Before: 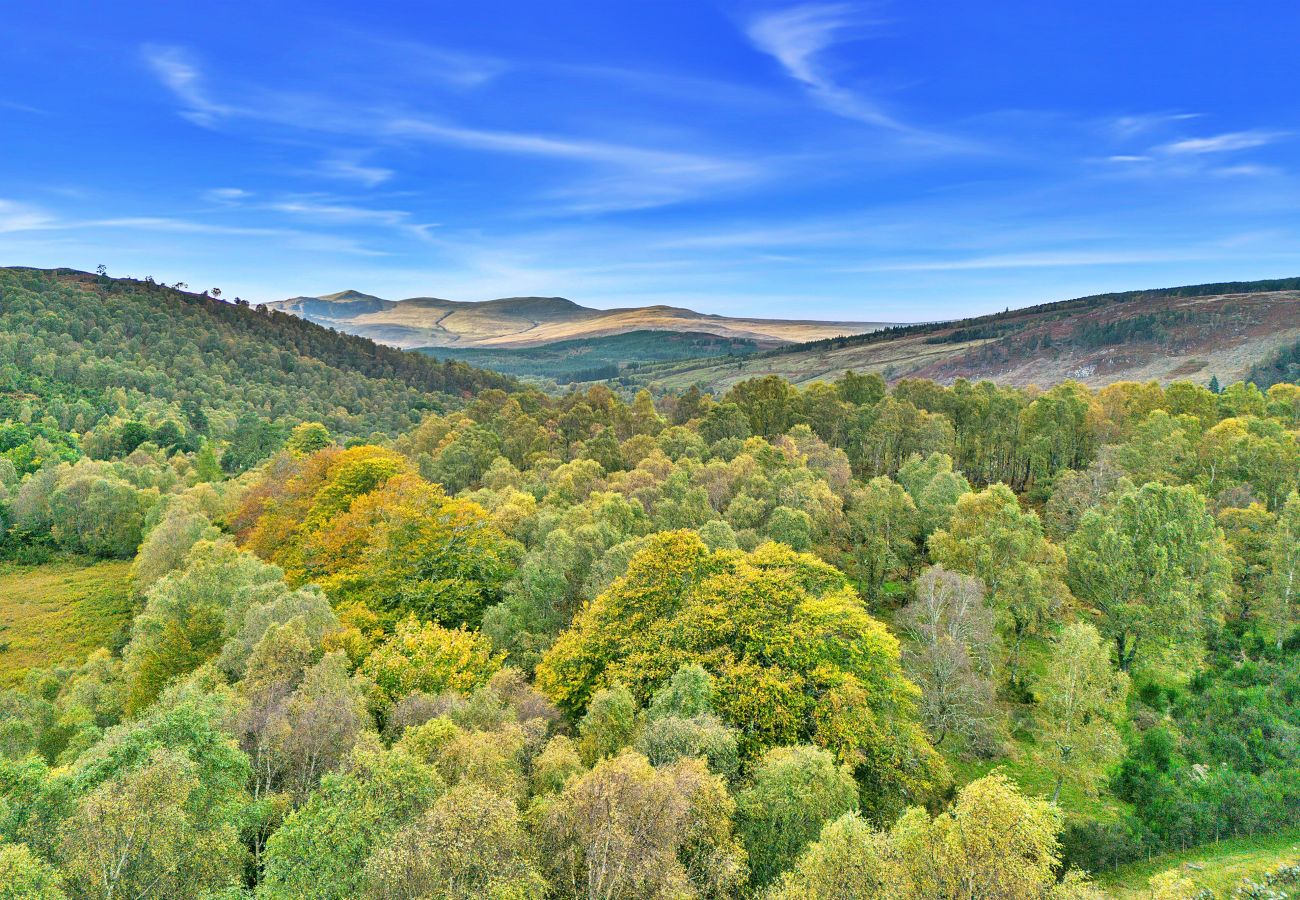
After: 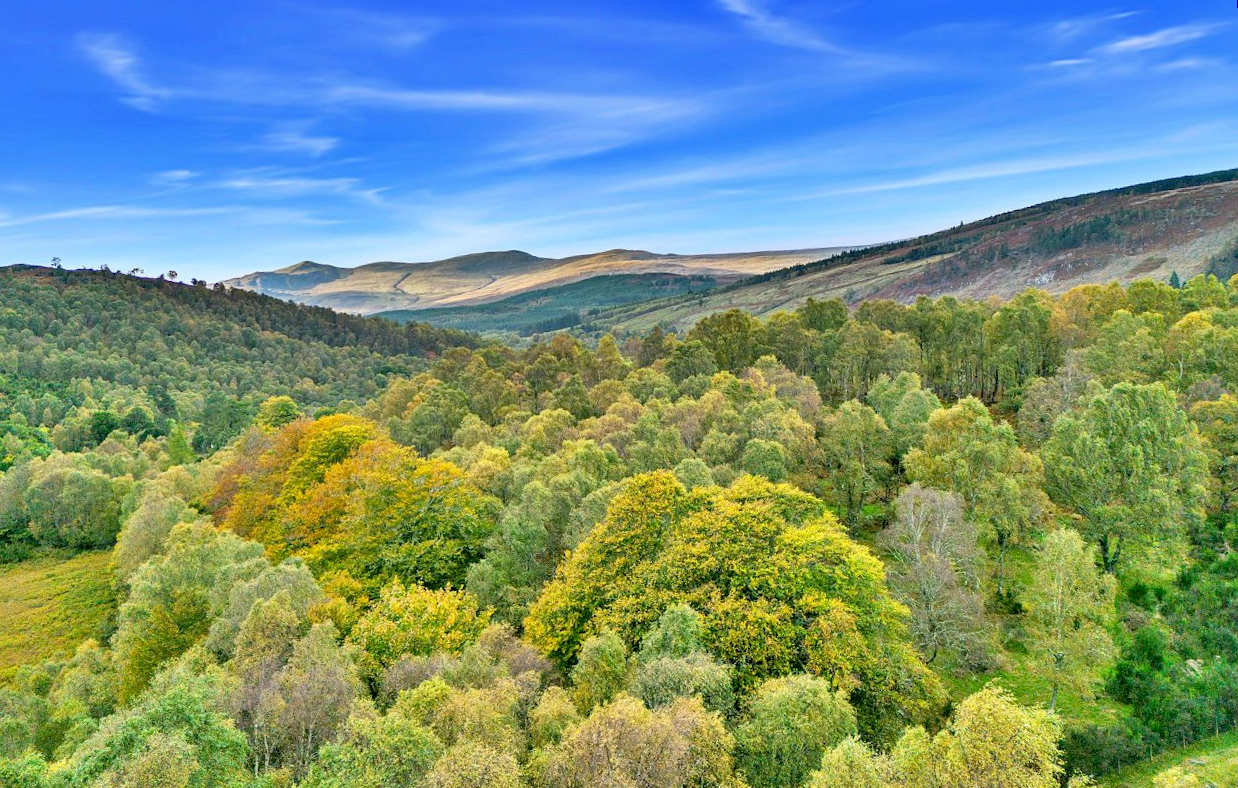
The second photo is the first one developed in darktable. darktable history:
exposure: black level correction 0.01, exposure 0.011 EV, compensate highlight preservation false
rotate and perspective: rotation -5°, crop left 0.05, crop right 0.952, crop top 0.11, crop bottom 0.89
